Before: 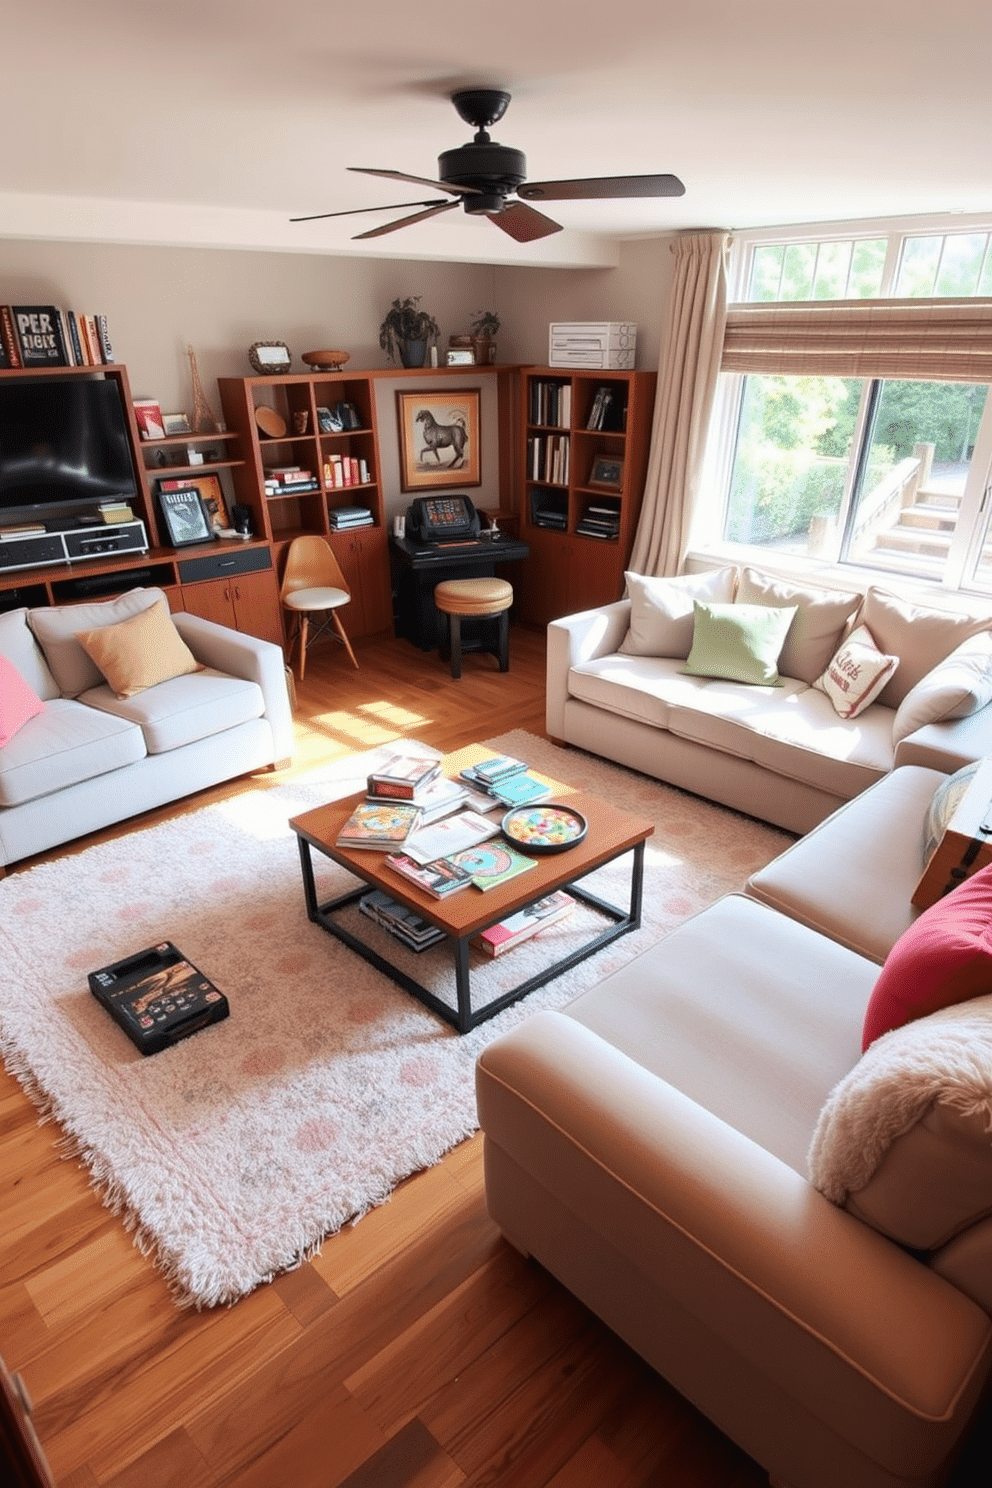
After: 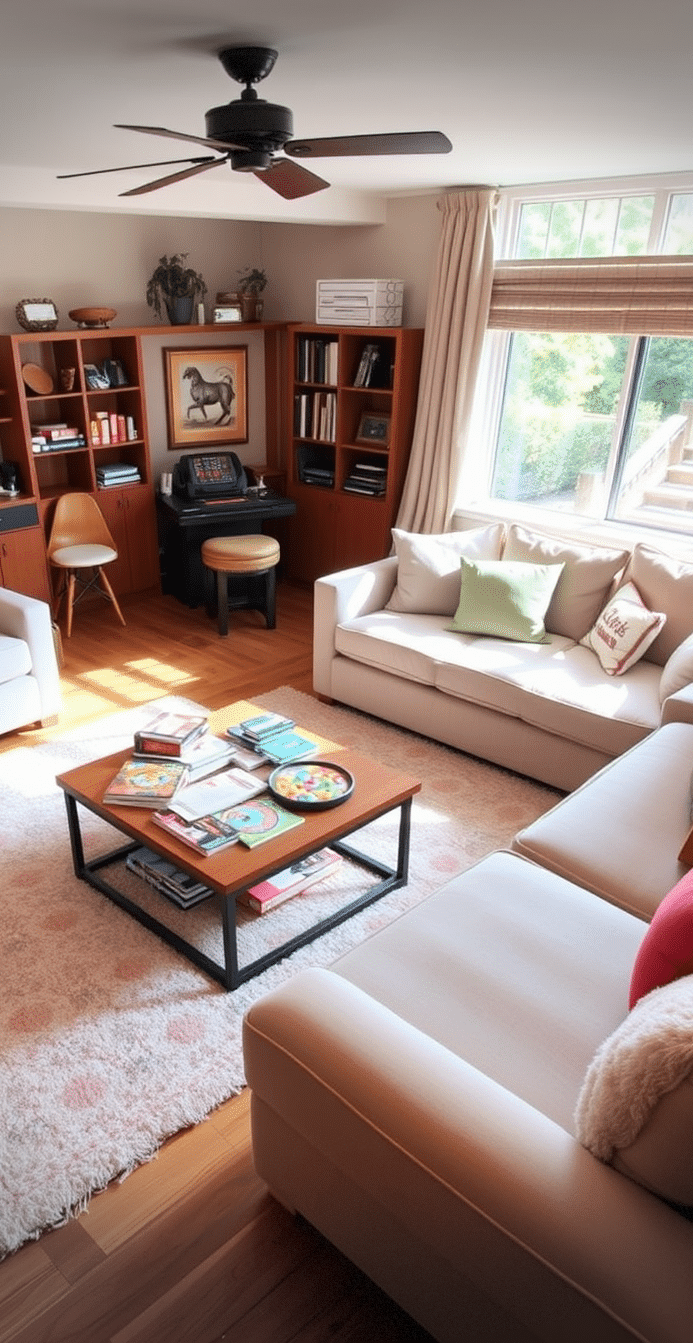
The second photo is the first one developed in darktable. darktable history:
vignetting: fall-off start 68.94%, fall-off radius 30.7%, width/height ratio 0.989, shape 0.847, dithering 8-bit output
crop and rotate: left 23.535%, top 2.935%, right 6.601%, bottom 6.744%
